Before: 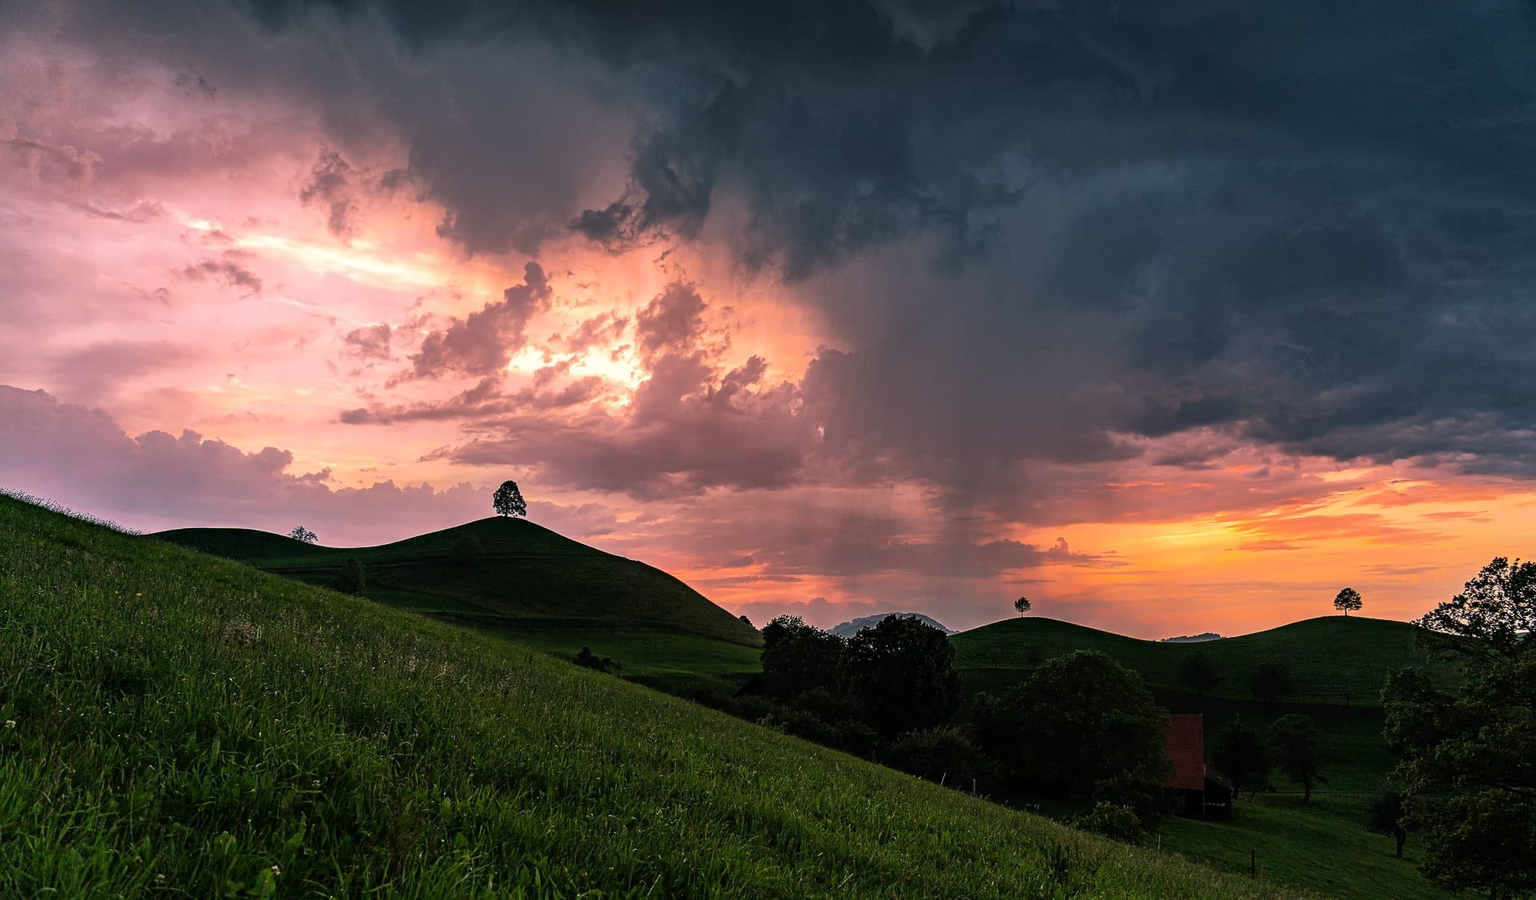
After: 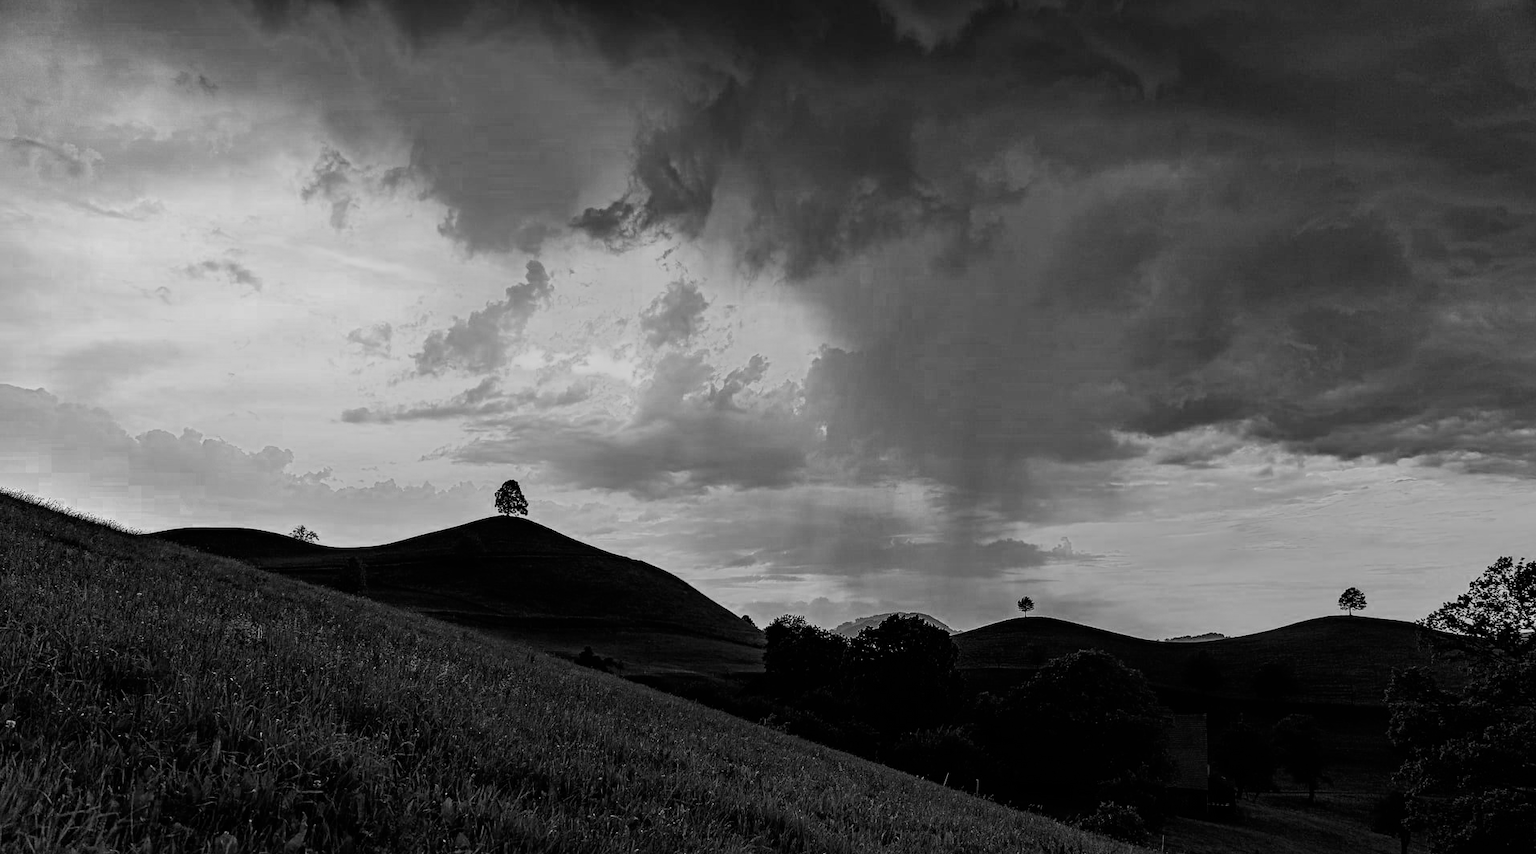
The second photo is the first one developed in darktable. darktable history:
filmic rgb: black relative exposure -7.65 EV, white relative exposure 4.56 EV, hardness 3.61
color zones: curves: ch0 [(0, 0.613) (0.01, 0.613) (0.245, 0.448) (0.498, 0.529) (0.642, 0.665) (0.879, 0.777) (0.99, 0.613)]; ch1 [(0, 0) (0.143, 0) (0.286, 0) (0.429, 0) (0.571, 0) (0.714, 0) (0.857, 0)], mix 101.18%
crop: top 0.279%, right 0.265%, bottom 4.999%
